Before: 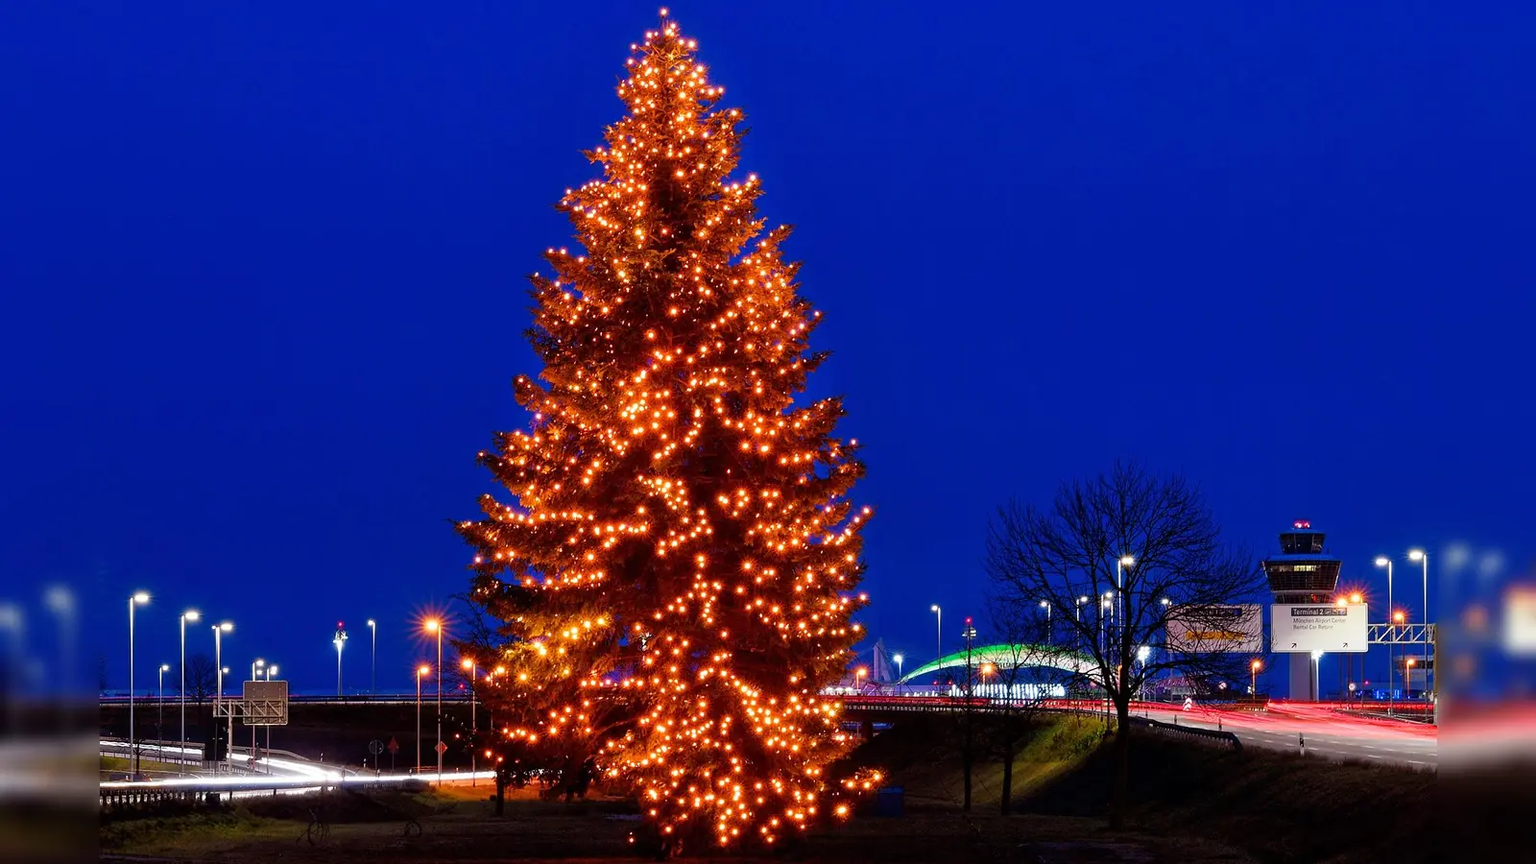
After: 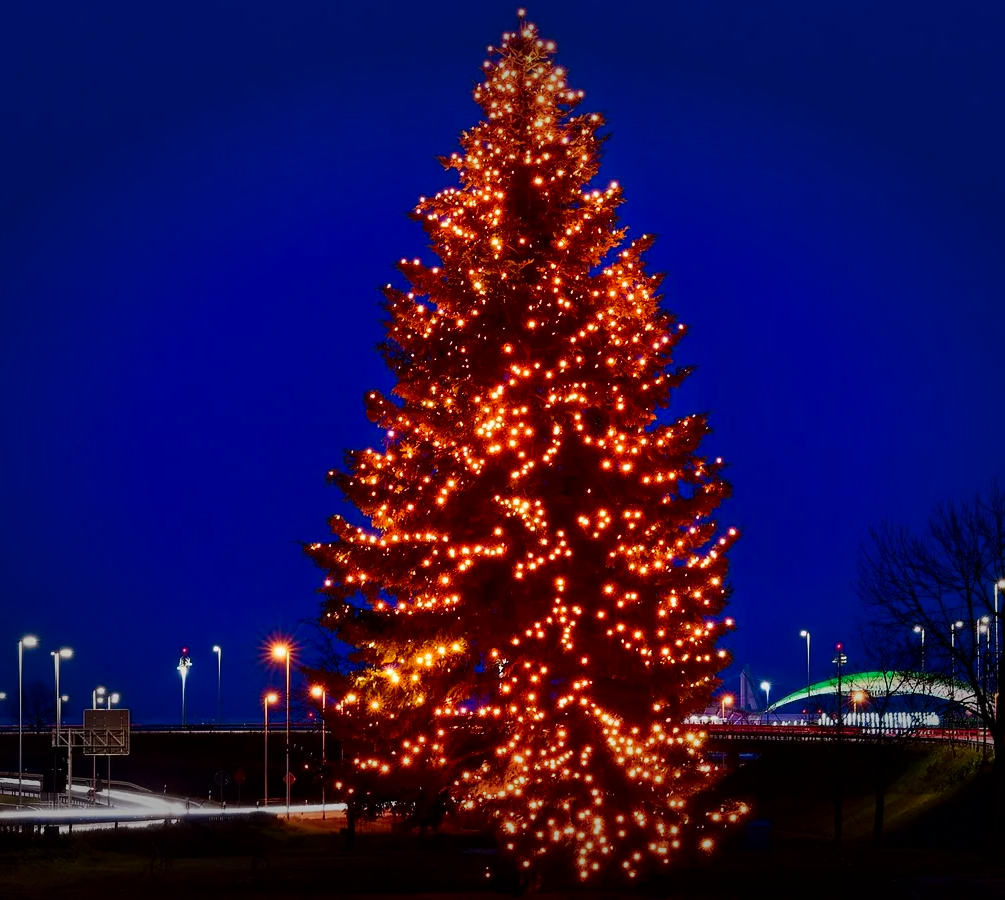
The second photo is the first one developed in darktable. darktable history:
contrast brightness saturation: contrast 0.2, brightness -0.11, saturation 0.1
vignetting: fall-off start 70.97%, brightness -0.584, saturation -0.118, width/height ratio 1.333
crop: left 10.644%, right 26.528%
